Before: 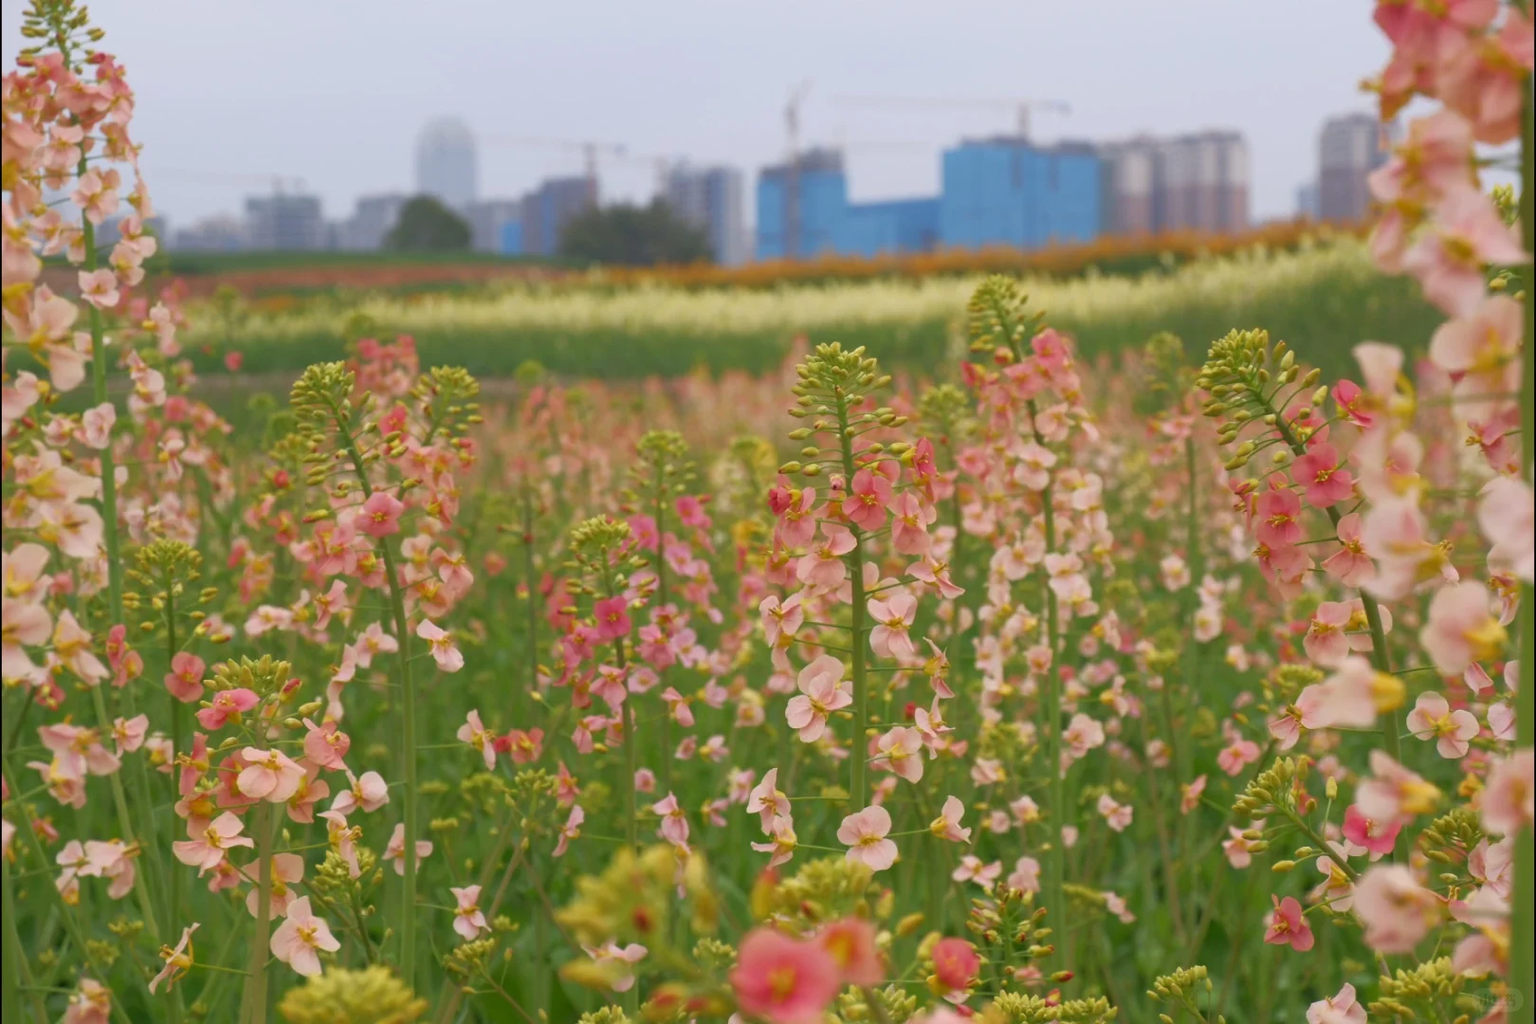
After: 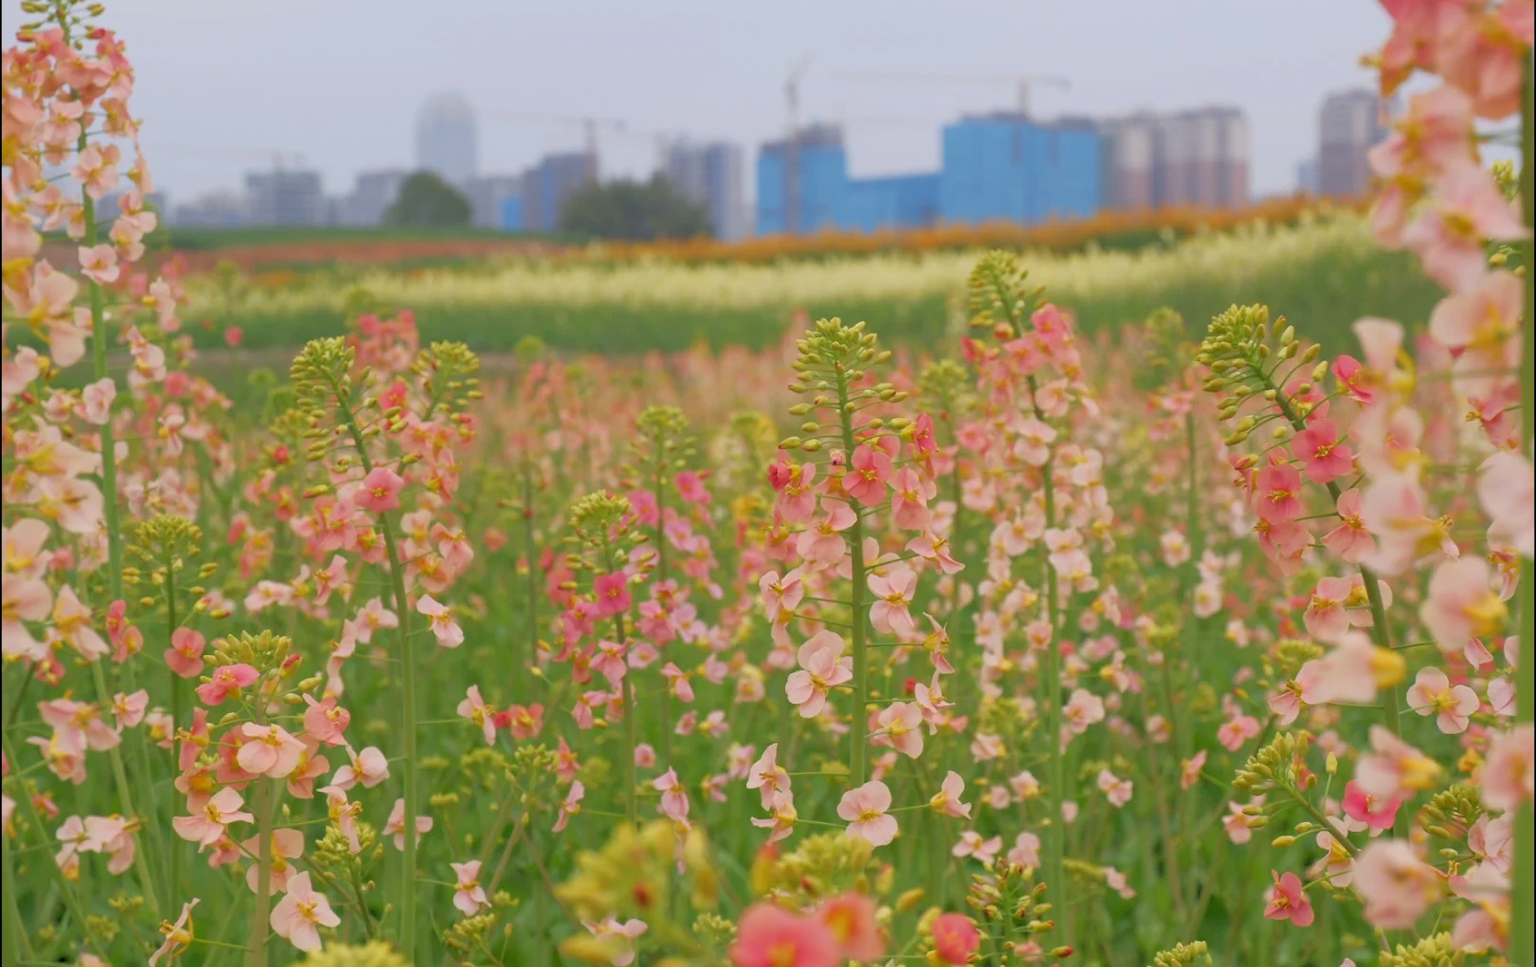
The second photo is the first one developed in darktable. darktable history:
rgb levels: preserve colors sum RGB, levels [[0.038, 0.433, 0.934], [0, 0.5, 1], [0, 0.5, 1]]
crop and rotate: top 2.479%, bottom 3.018%
